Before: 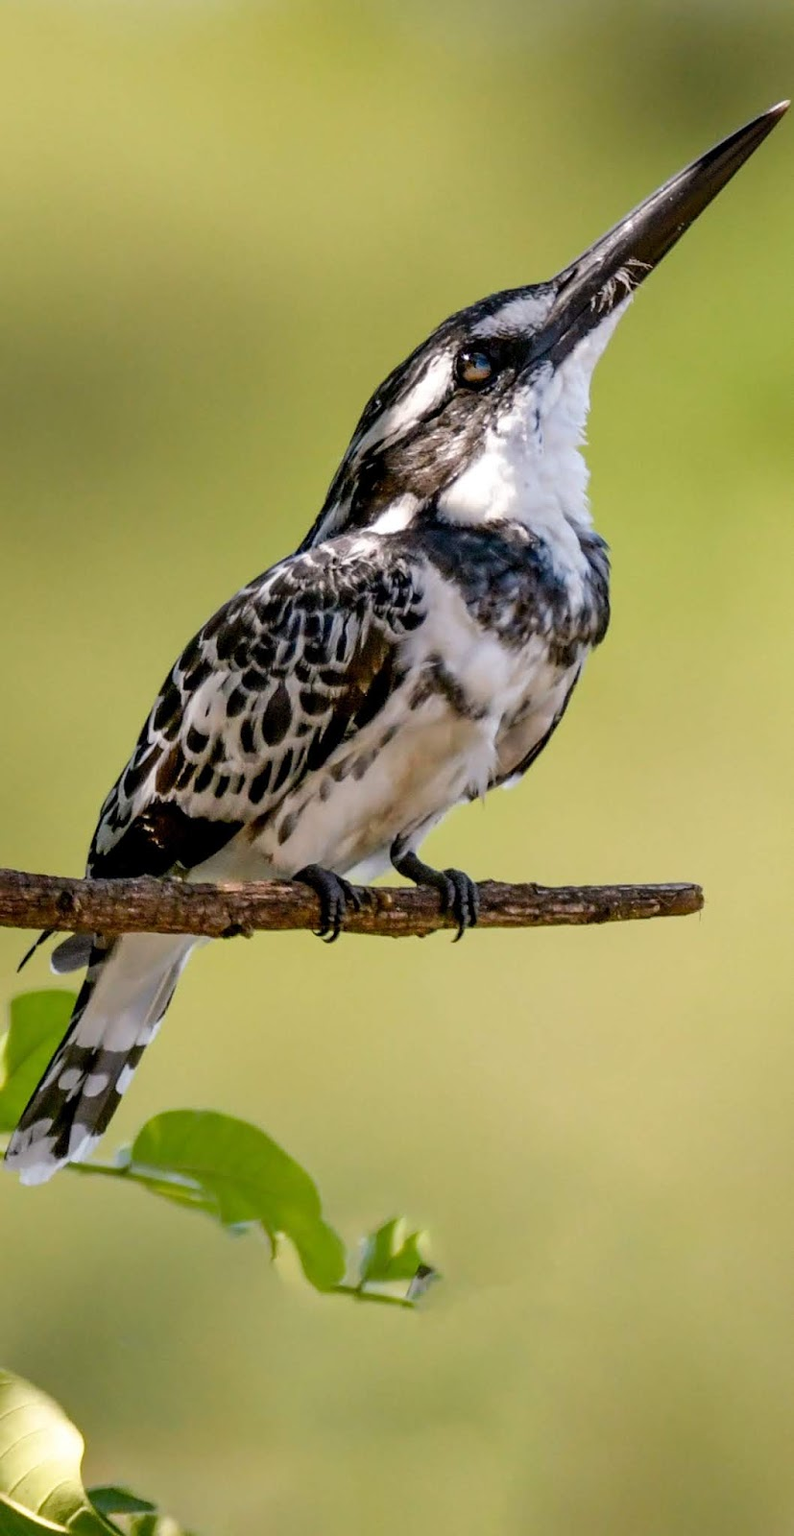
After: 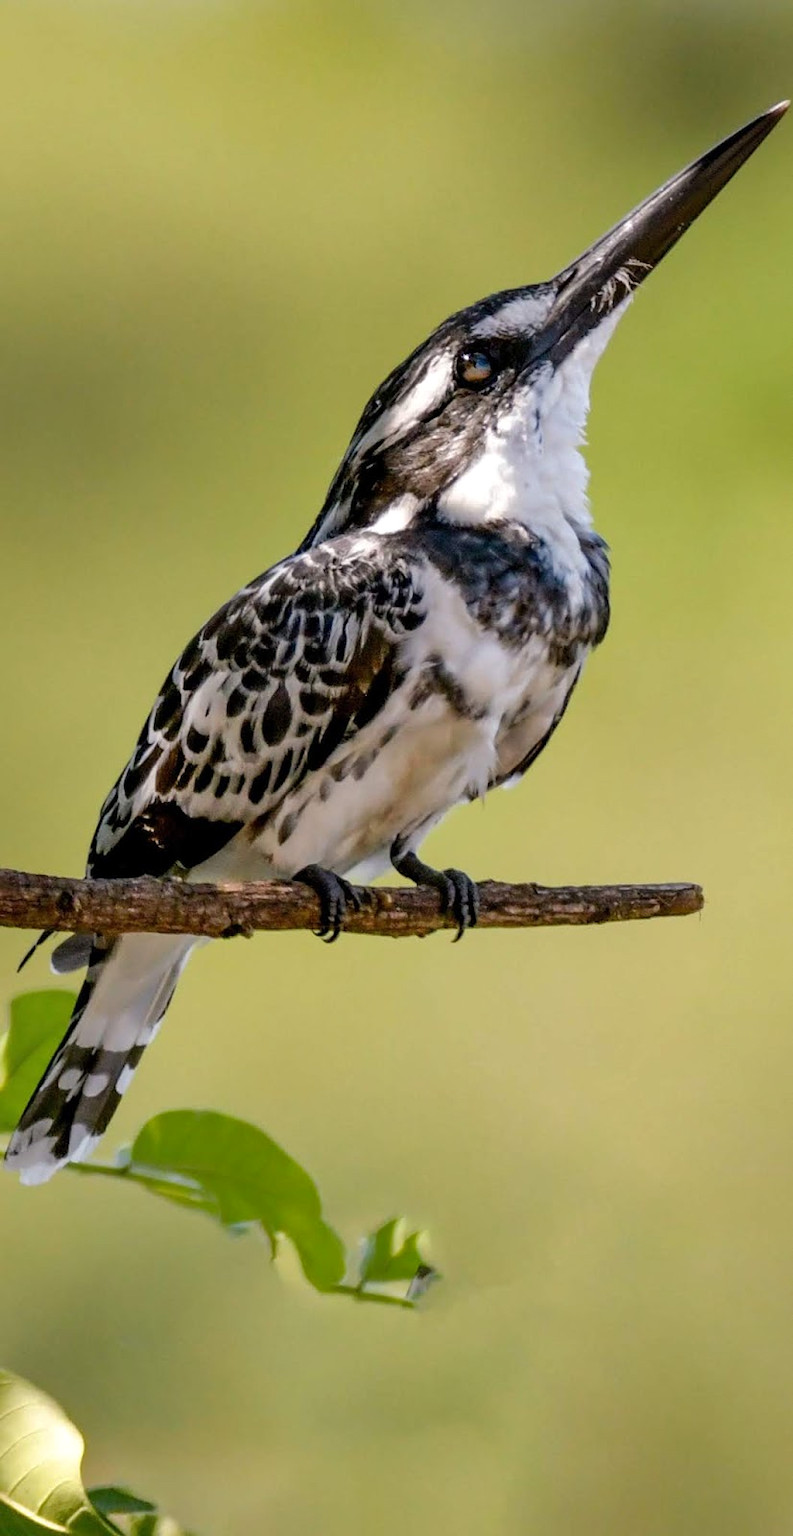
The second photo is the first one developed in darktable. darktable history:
shadows and highlights: shadows 9.85, white point adjustment 0.922, highlights -39.92
